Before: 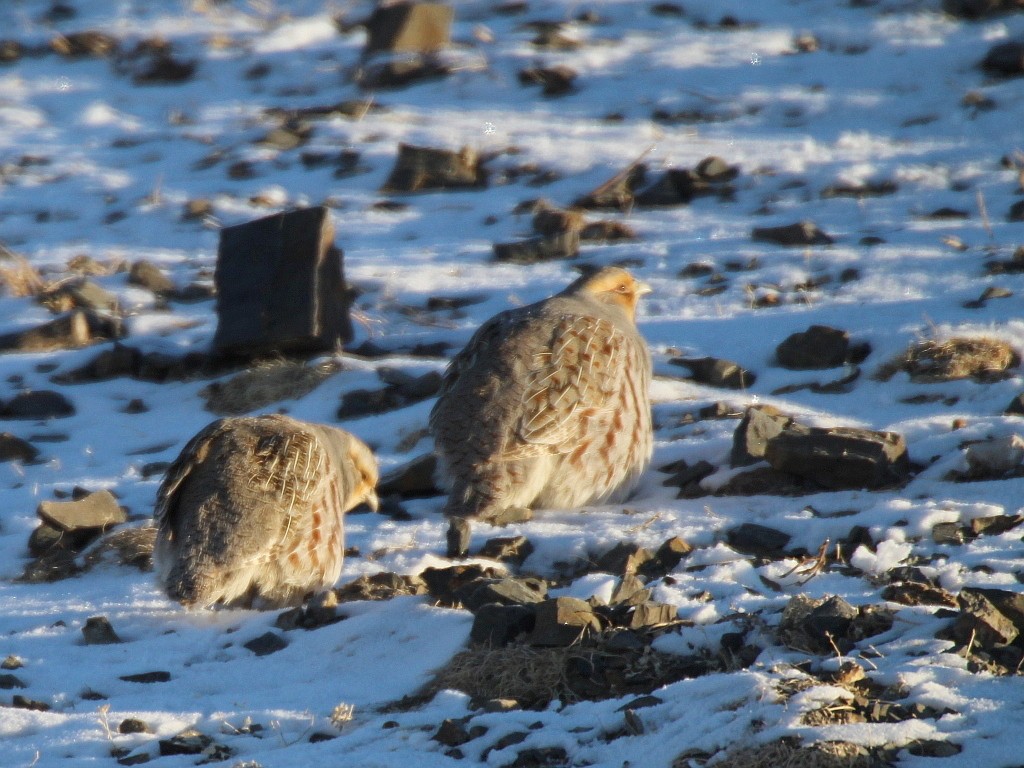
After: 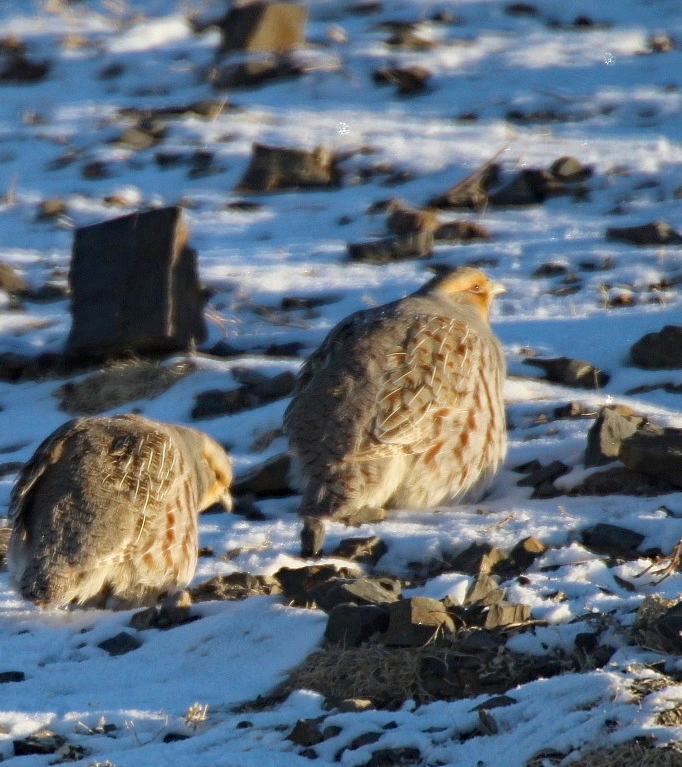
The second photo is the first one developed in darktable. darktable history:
crop and rotate: left 14.292%, right 19.041%
haze removal: compatibility mode true, adaptive false
tone equalizer: on, module defaults
